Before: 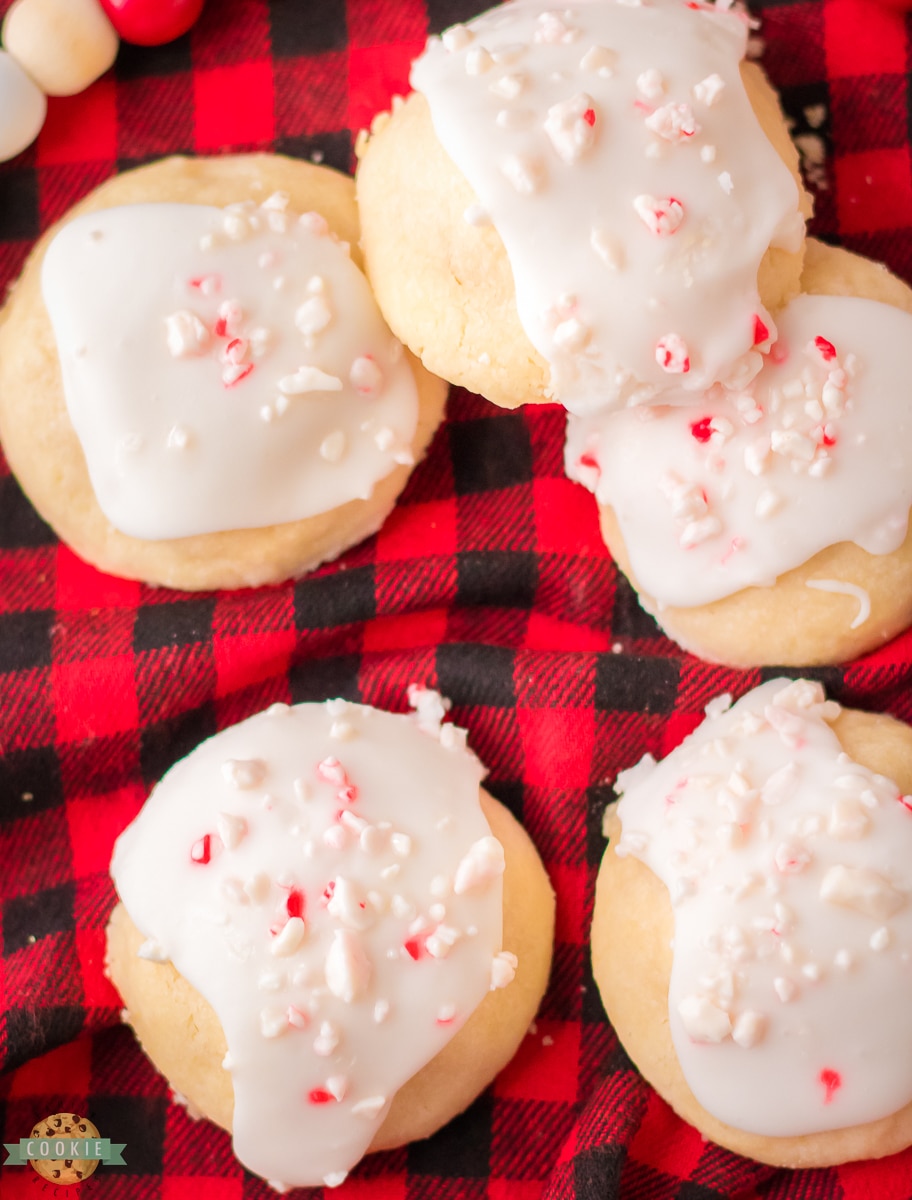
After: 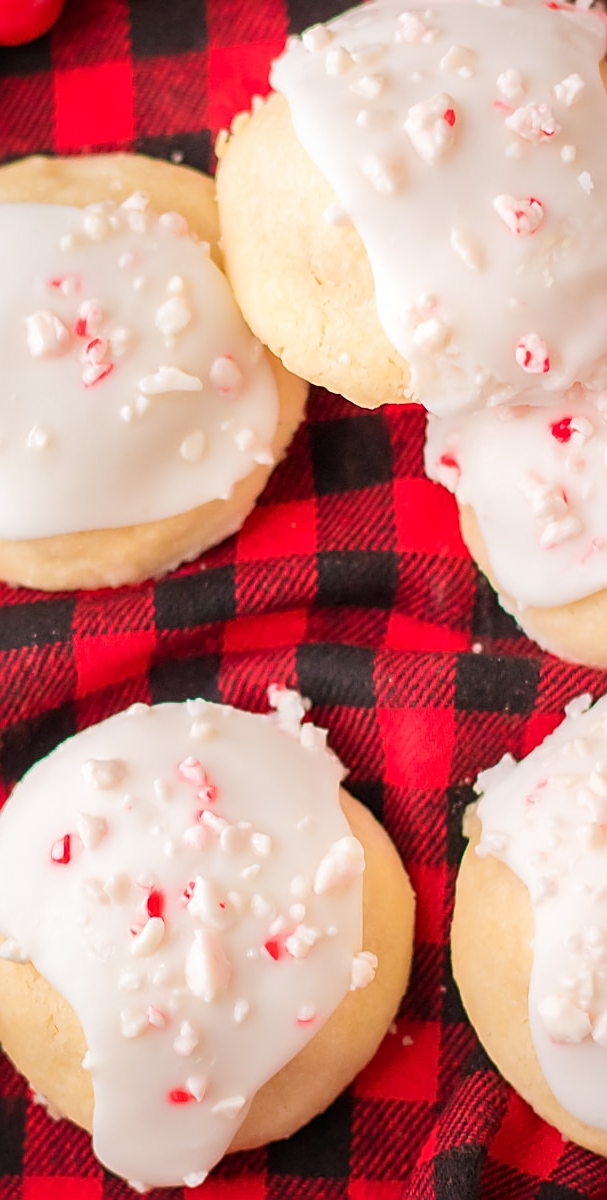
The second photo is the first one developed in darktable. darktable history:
crop: left 15.419%, right 17.914%
sharpen: on, module defaults
